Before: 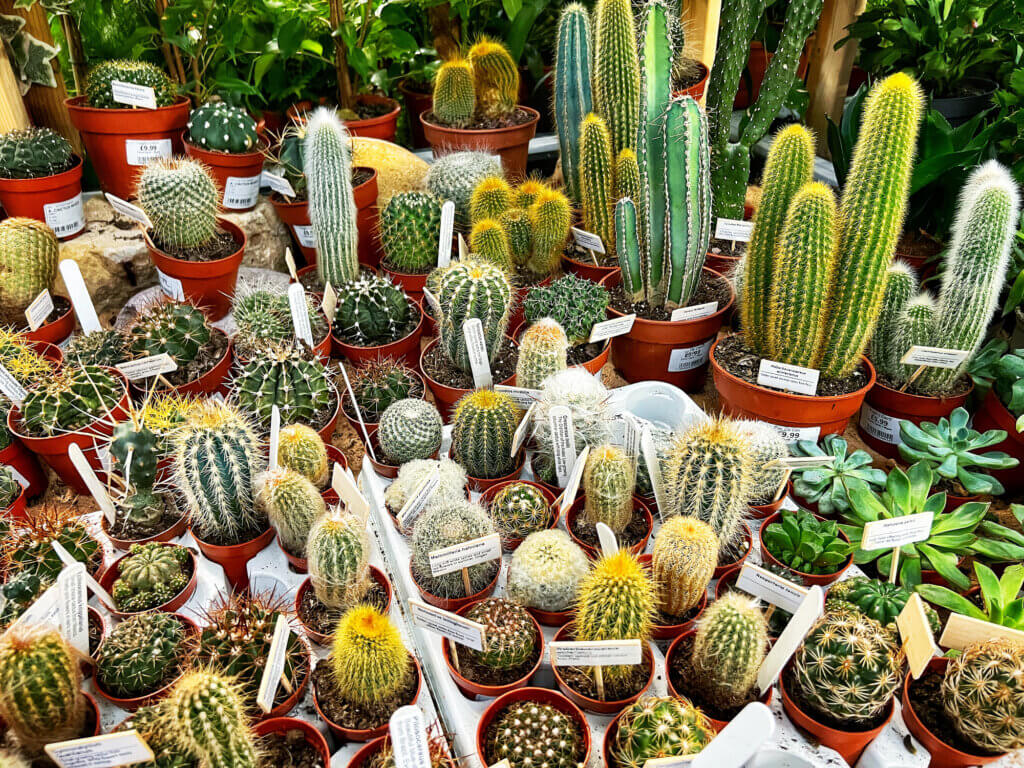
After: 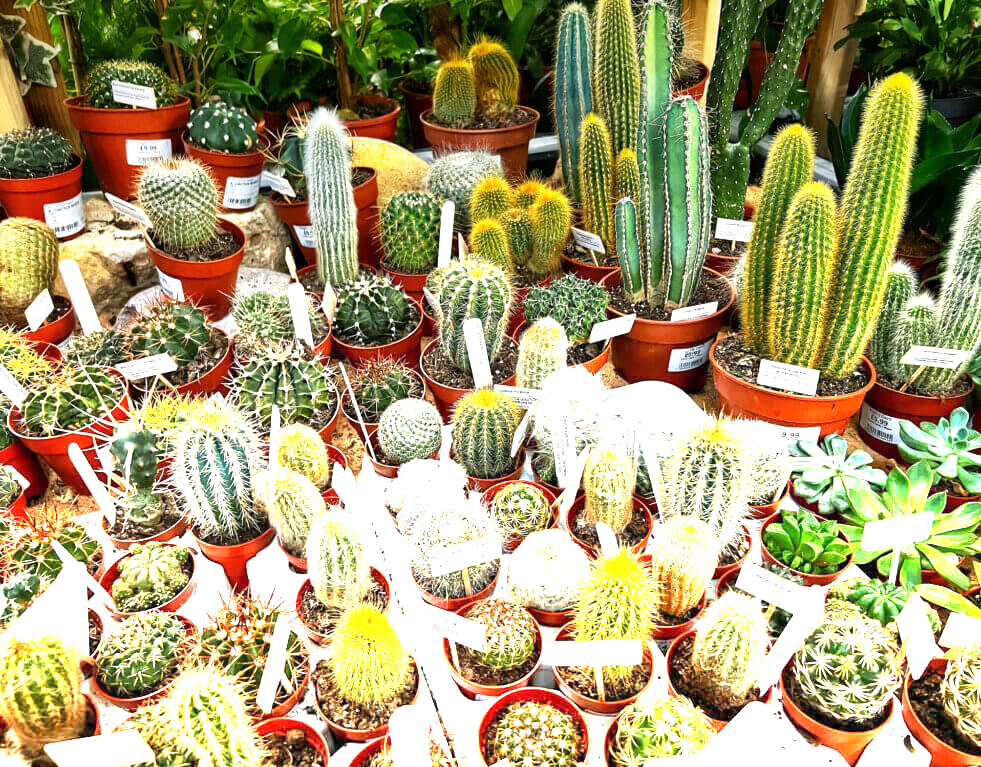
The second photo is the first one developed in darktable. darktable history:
crop: right 4.126%, bottom 0.031%
graduated density: density -3.9 EV
